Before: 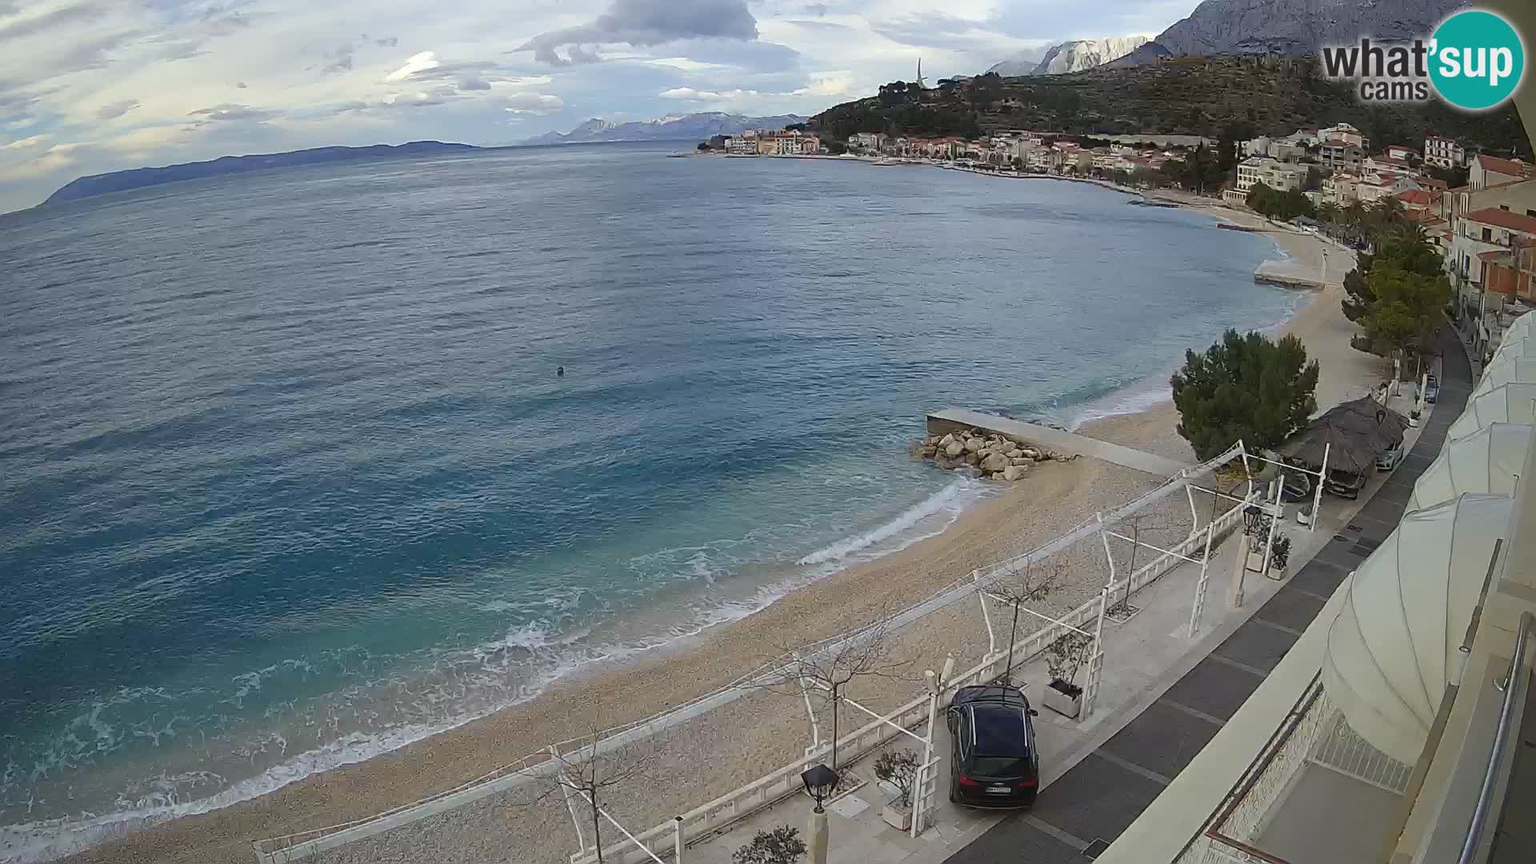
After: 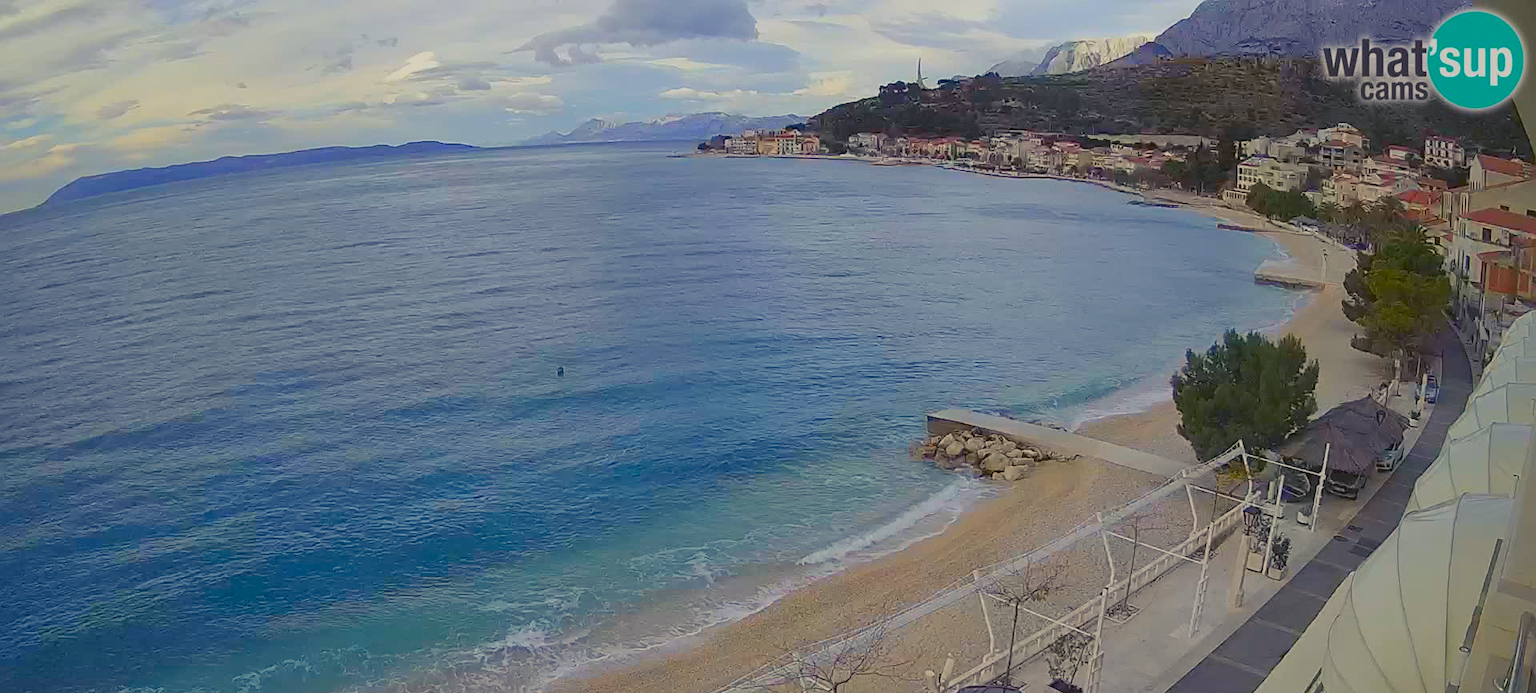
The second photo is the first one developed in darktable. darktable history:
crop: bottom 19.699%
color balance rgb: shadows lift › luminance -21.79%, shadows lift › chroma 6.501%, shadows lift › hue 272.48°, highlights gain › chroma 2.028%, highlights gain › hue 73.98°, global offset › hue 172.07°, perceptual saturation grading › global saturation 25.303%, global vibrance 23.81%, contrast -25.095%
